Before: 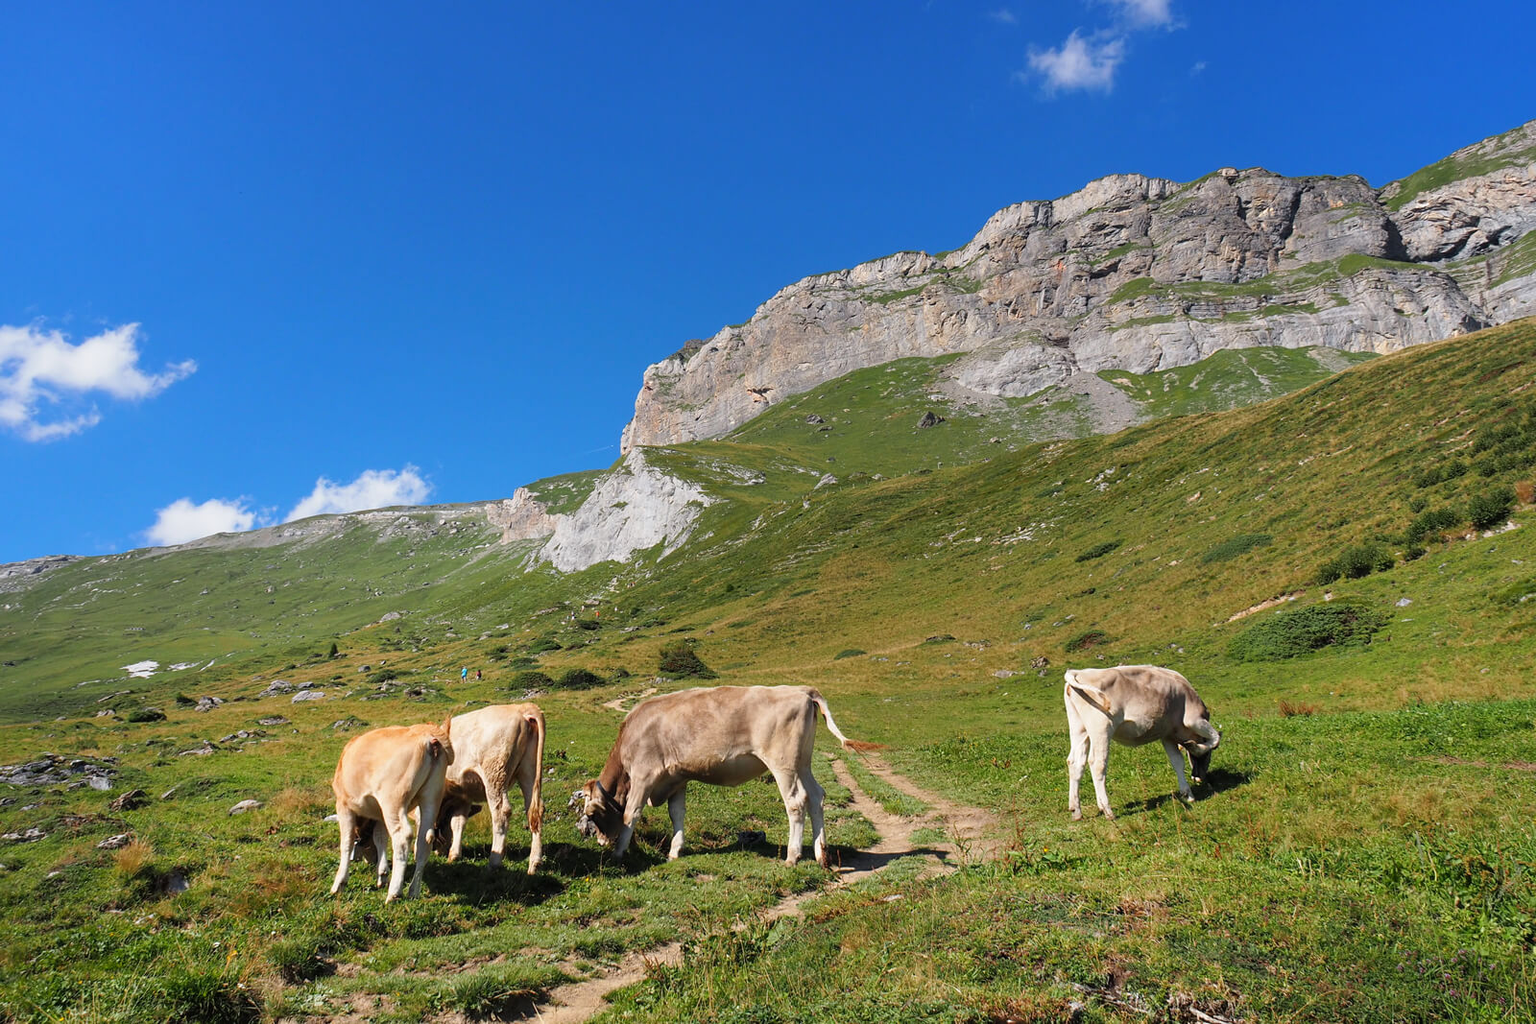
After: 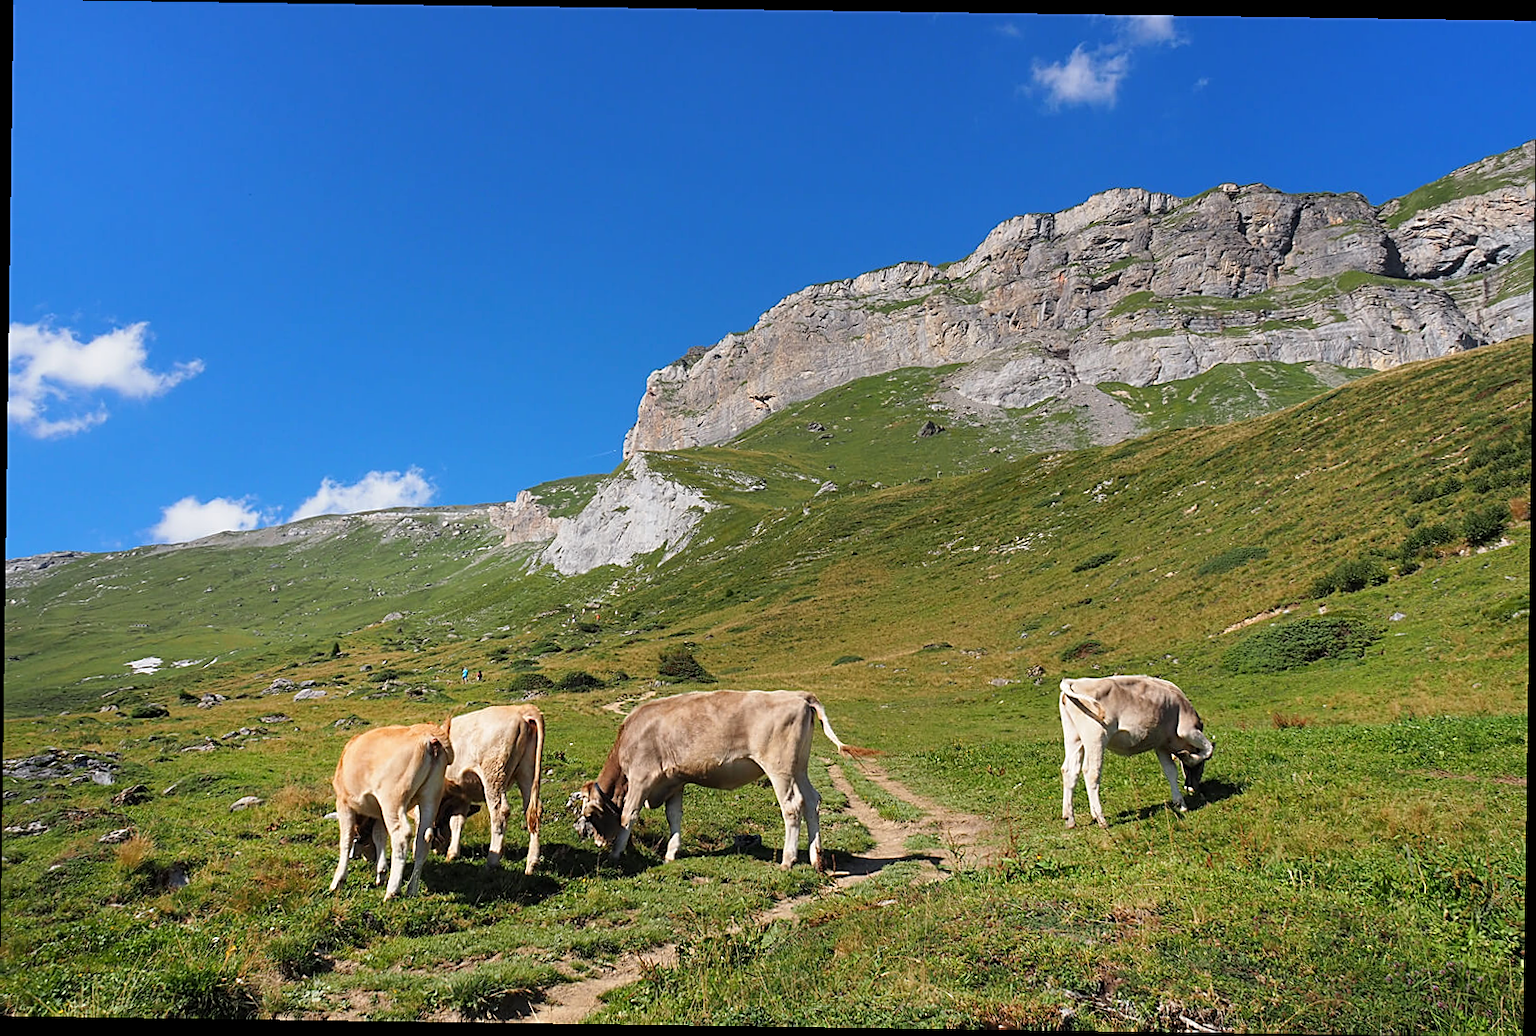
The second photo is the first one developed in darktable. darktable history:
rotate and perspective: rotation 0.8°, automatic cropping off
sharpen: on, module defaults
